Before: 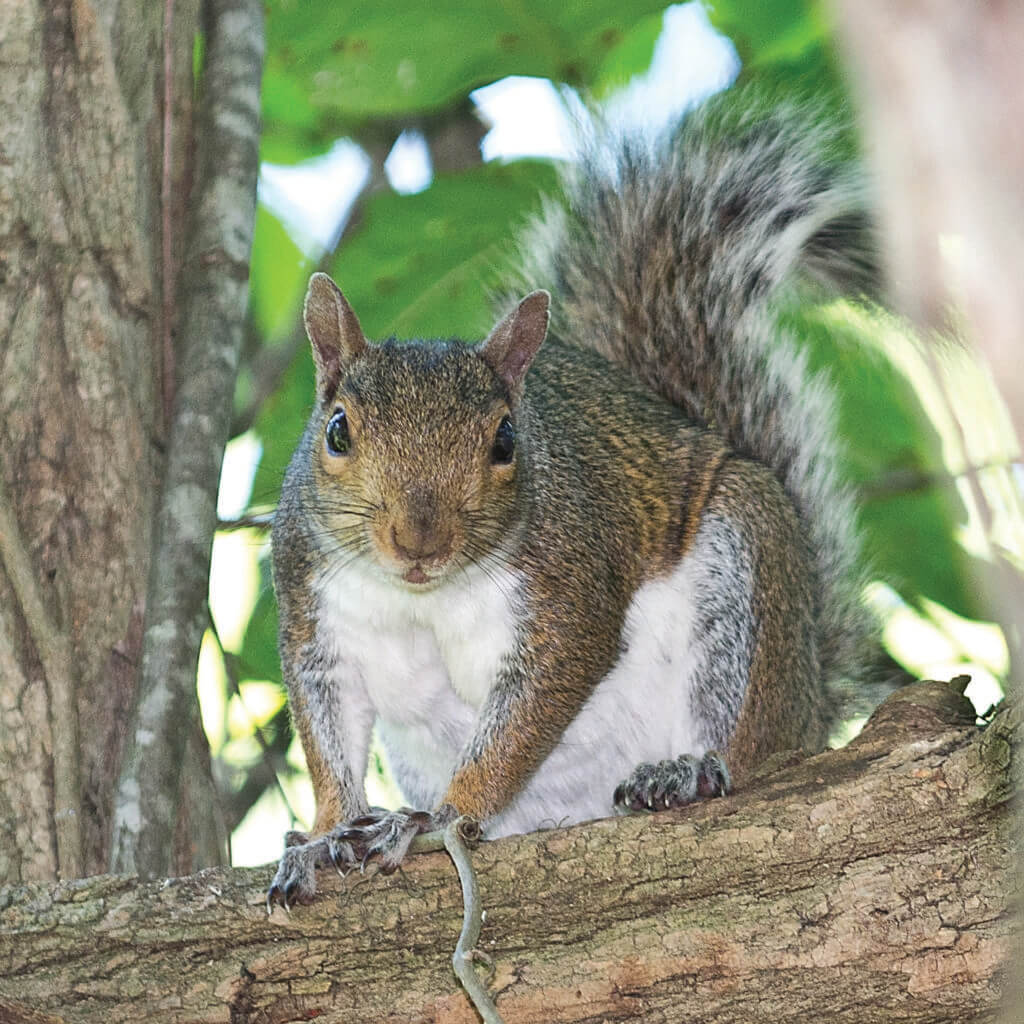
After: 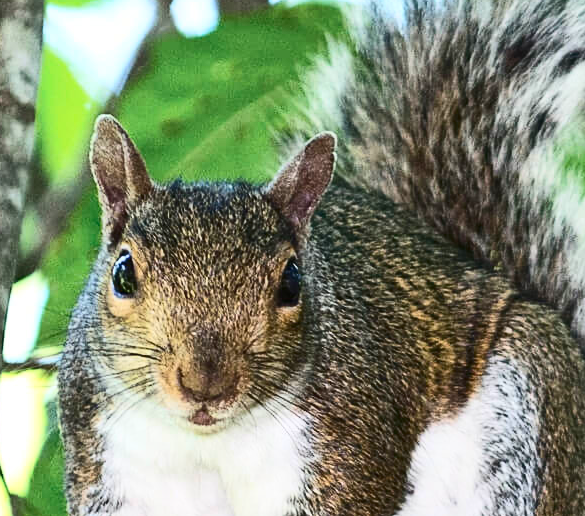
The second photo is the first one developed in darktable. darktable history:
contrast brightness saturation: contrast 0.4, brightness 0.05, saturation 0.25
crop: left 20.932%, top 15.471%, right 21.848%, bottom 34.081%
